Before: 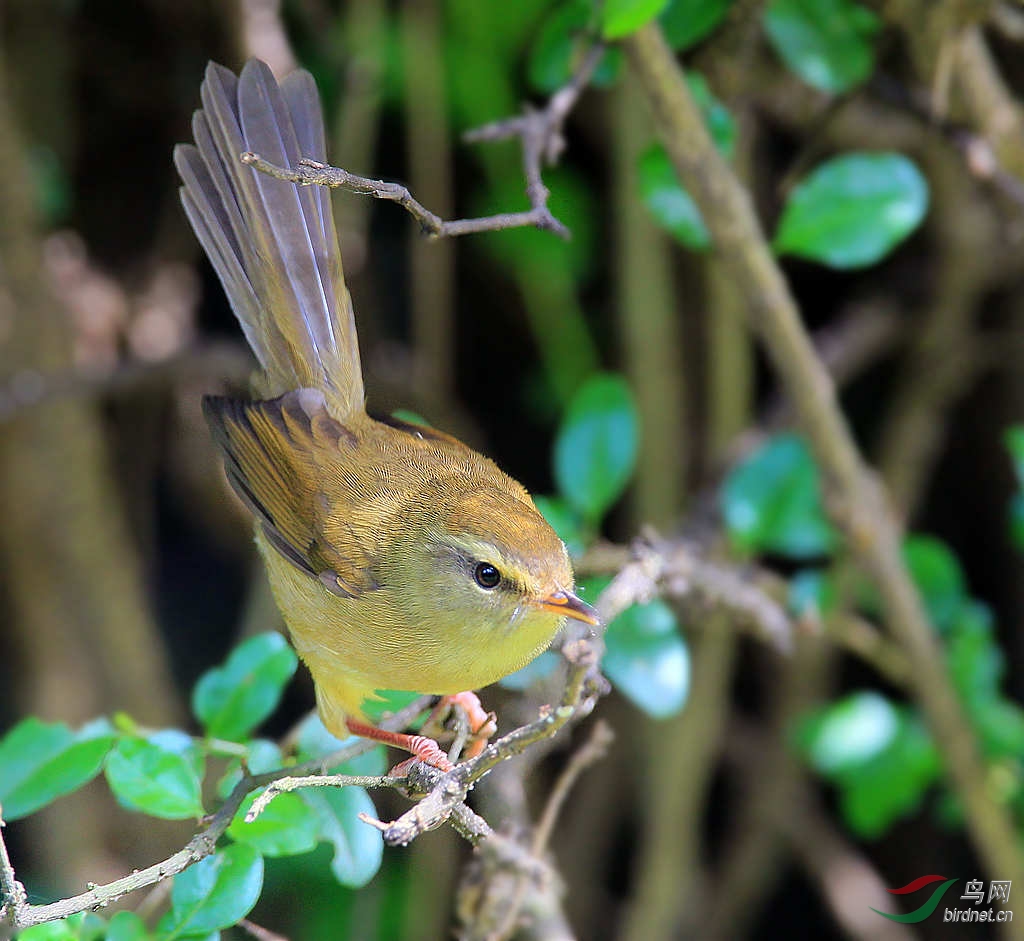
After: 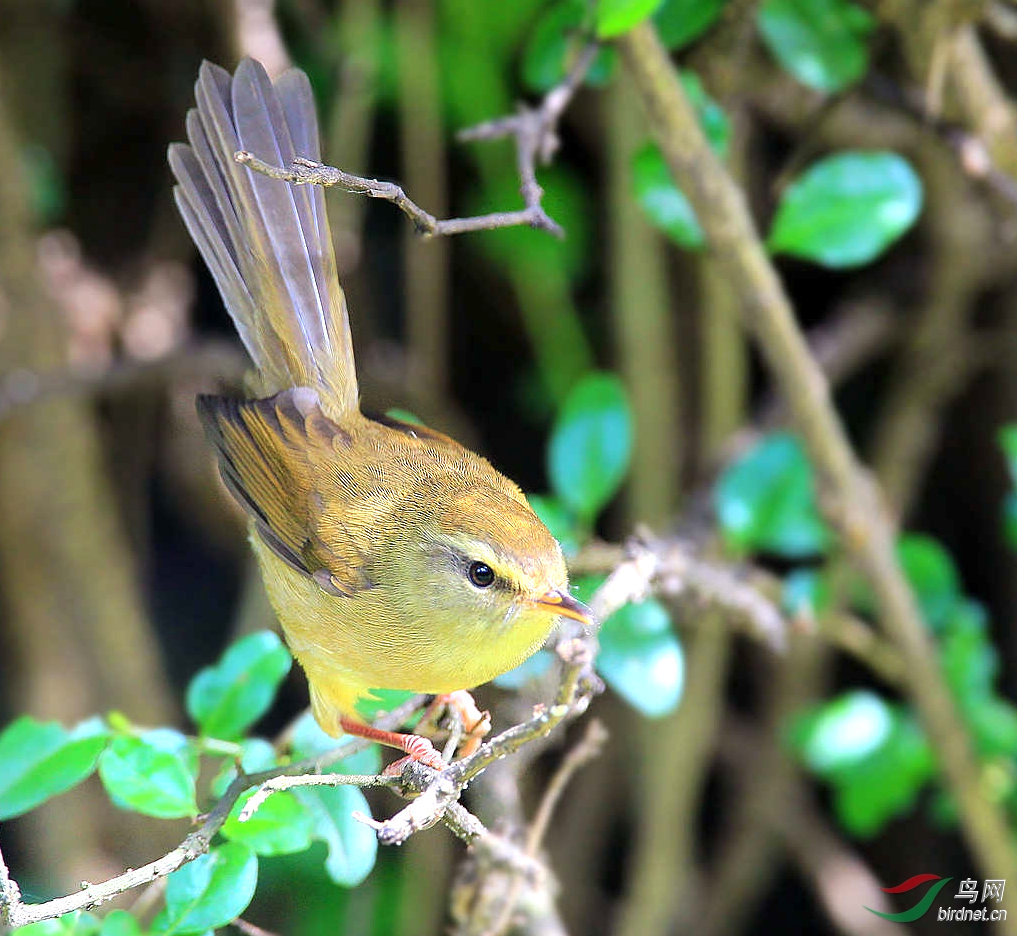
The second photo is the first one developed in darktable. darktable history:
exposure: exposure 0.661 EV, compensate highlight preservation false
crop and rotate: left 0.614%, top 0.179%, bottom 0.309%
